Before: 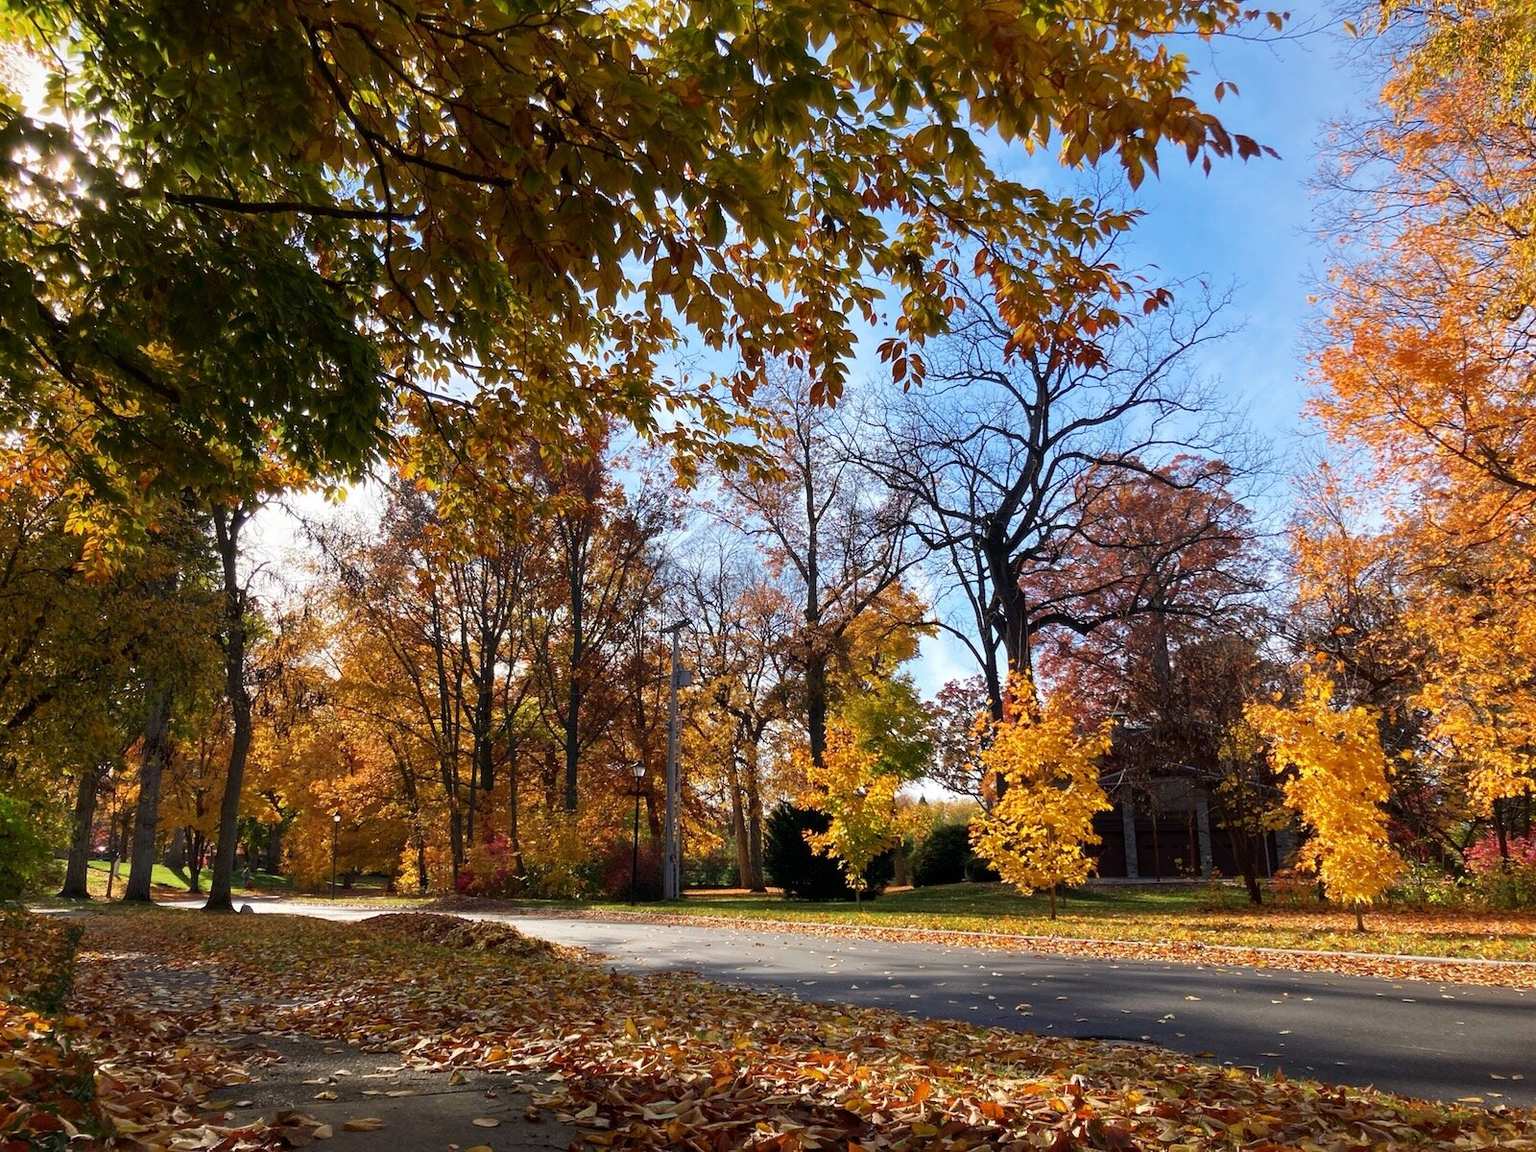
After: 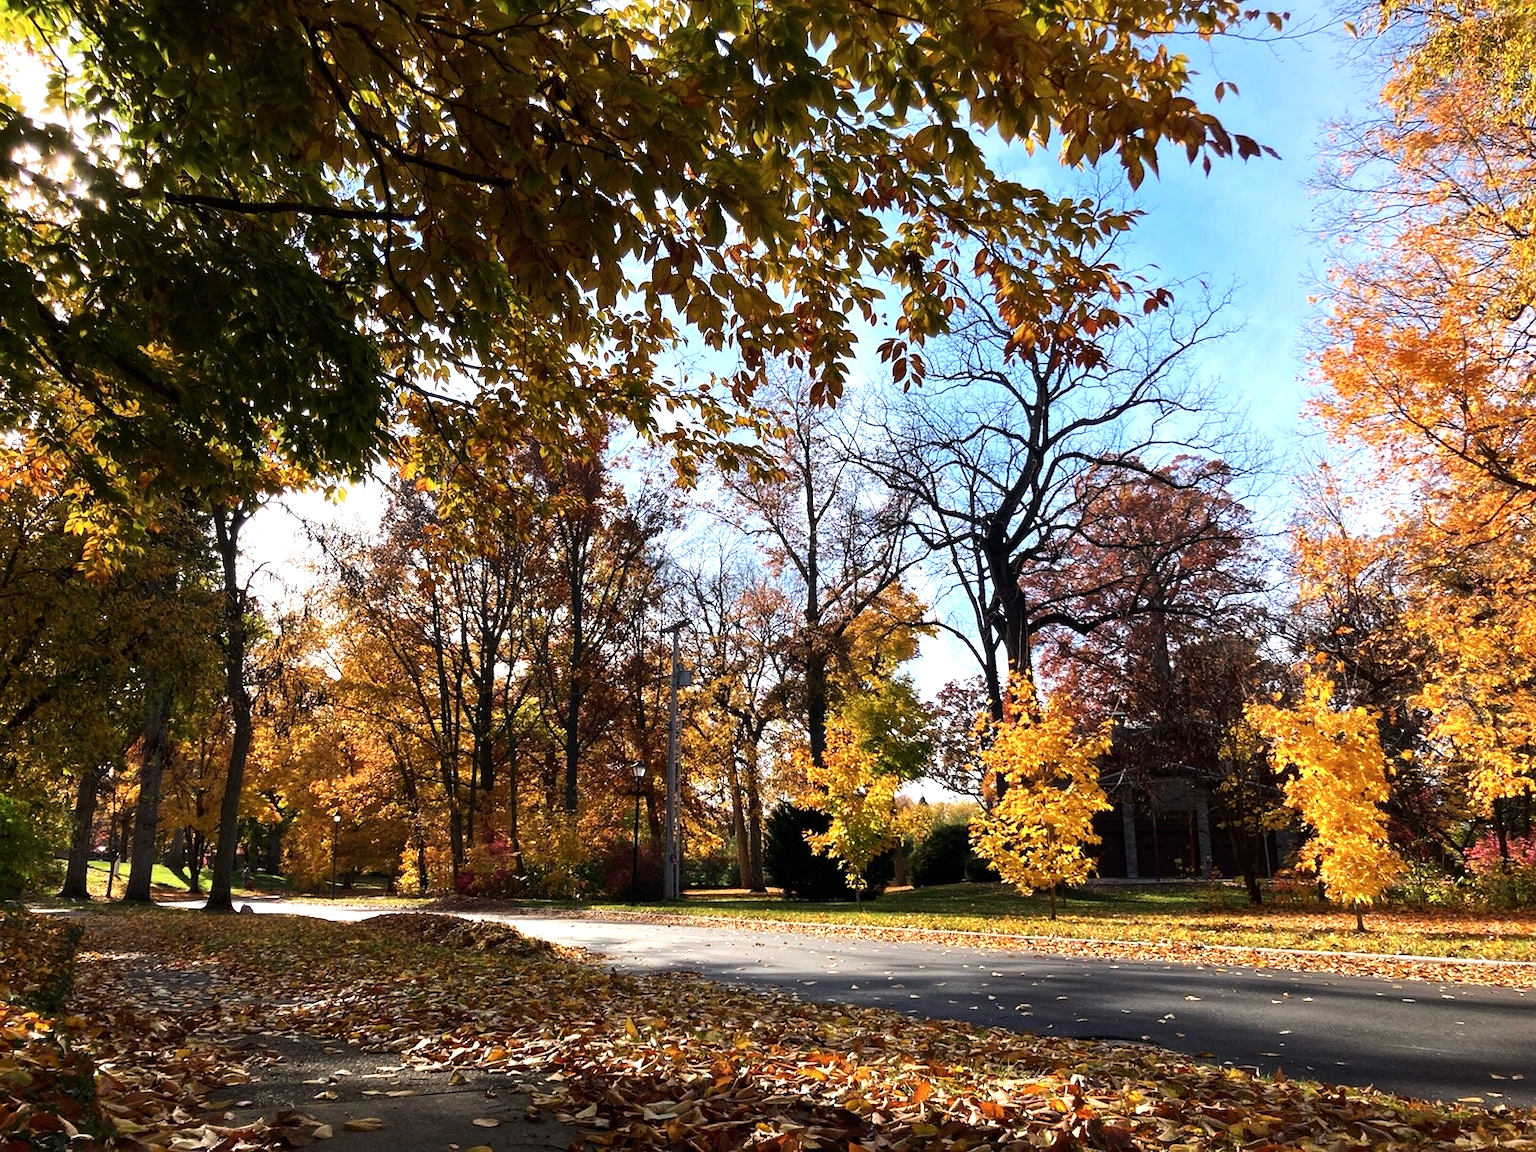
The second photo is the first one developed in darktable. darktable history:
contrast brightness saturation: contrast 0.01, saturation -0.05
tone equalizer: -8 EV -0.75 EV, -7 EV -0.7 EV, -6 EV -0.6 EV, -5 EV -0.4 EV, -3 EV 0.4 EV, -2 EV 0.6 EV, -1 EV 0.7 EV, +0 EV 0.75 EV, edges refinement/feathering 500, mask exposure compensation -1.57 EV, preserve details no
